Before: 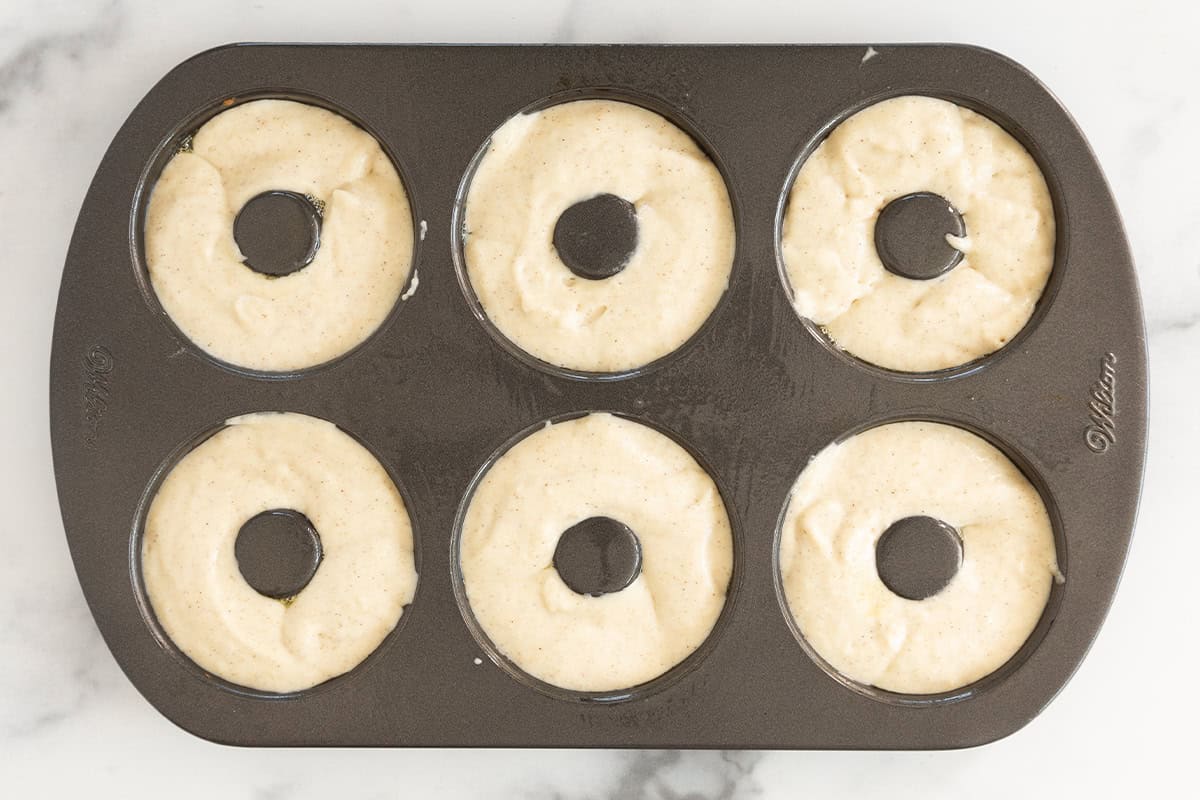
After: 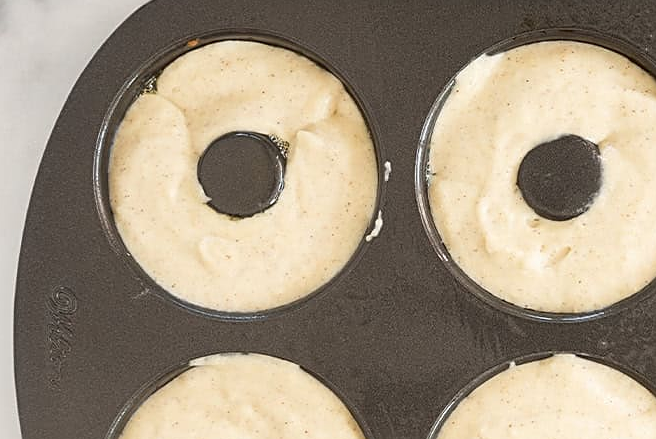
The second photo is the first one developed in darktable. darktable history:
tone equalizer: on, module defaults
crop and rotate: left 3.047%, top 7.509%, right 42.236%, bottom 37.598%
sharpen: on, module defaults
